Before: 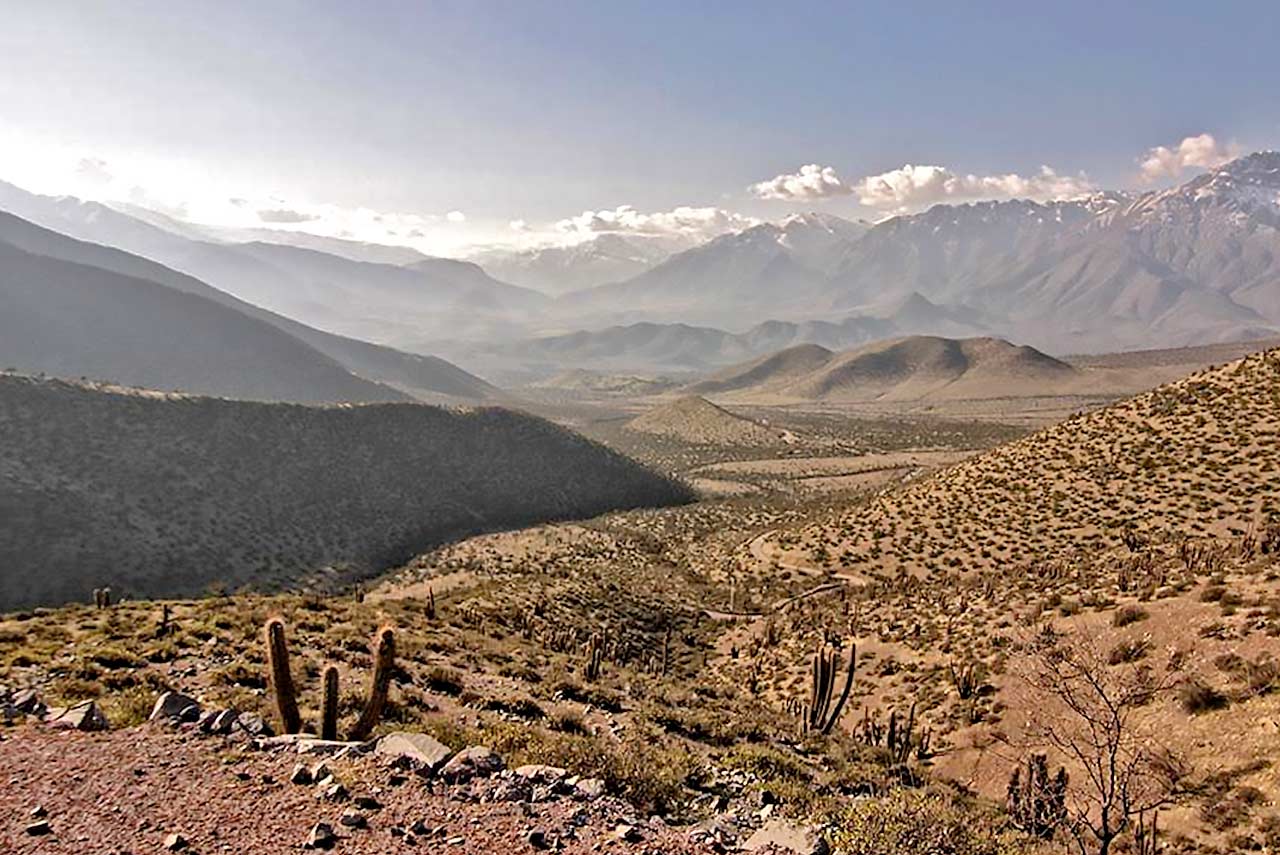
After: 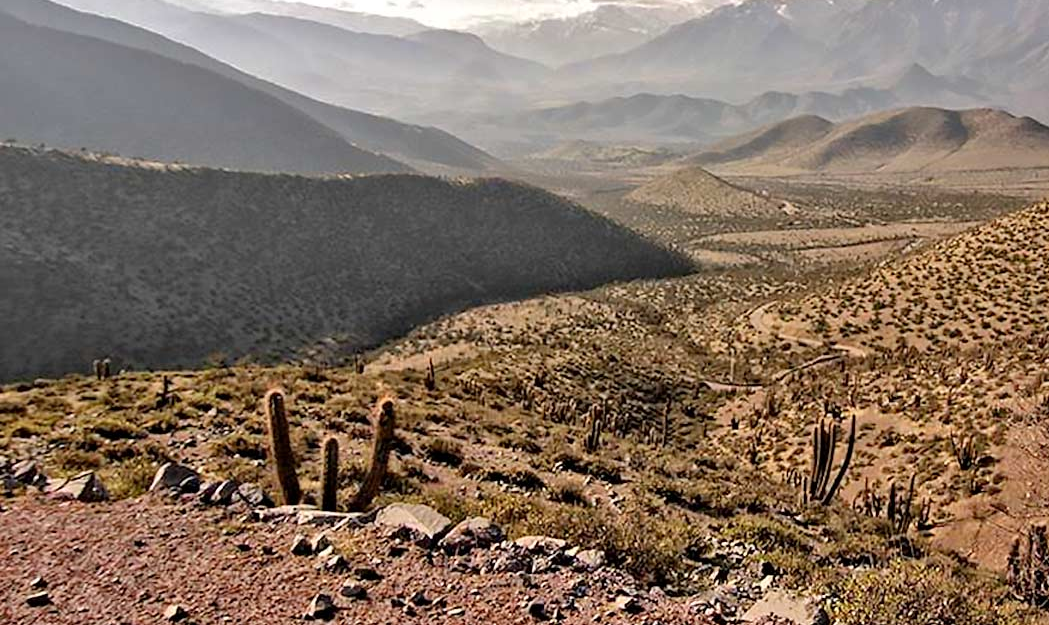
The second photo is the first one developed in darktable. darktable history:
crop: top 26.819%, right 18.031%
